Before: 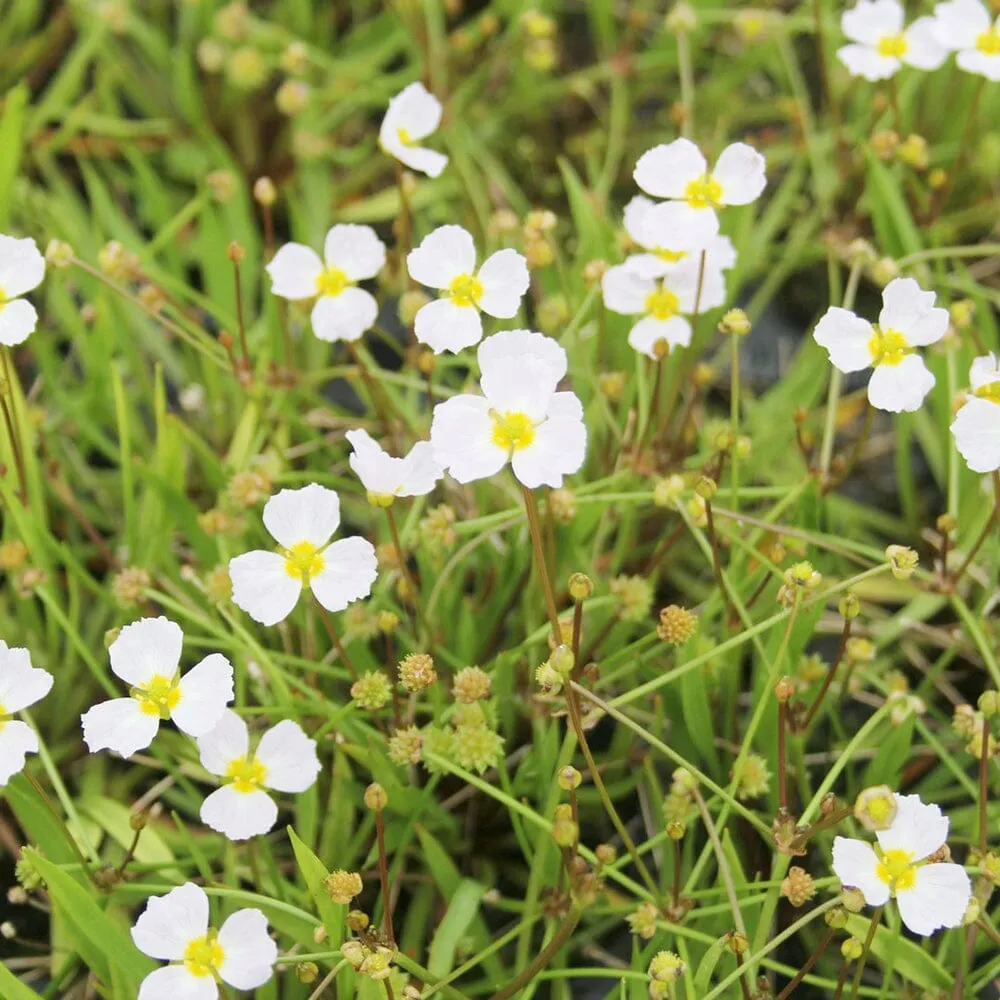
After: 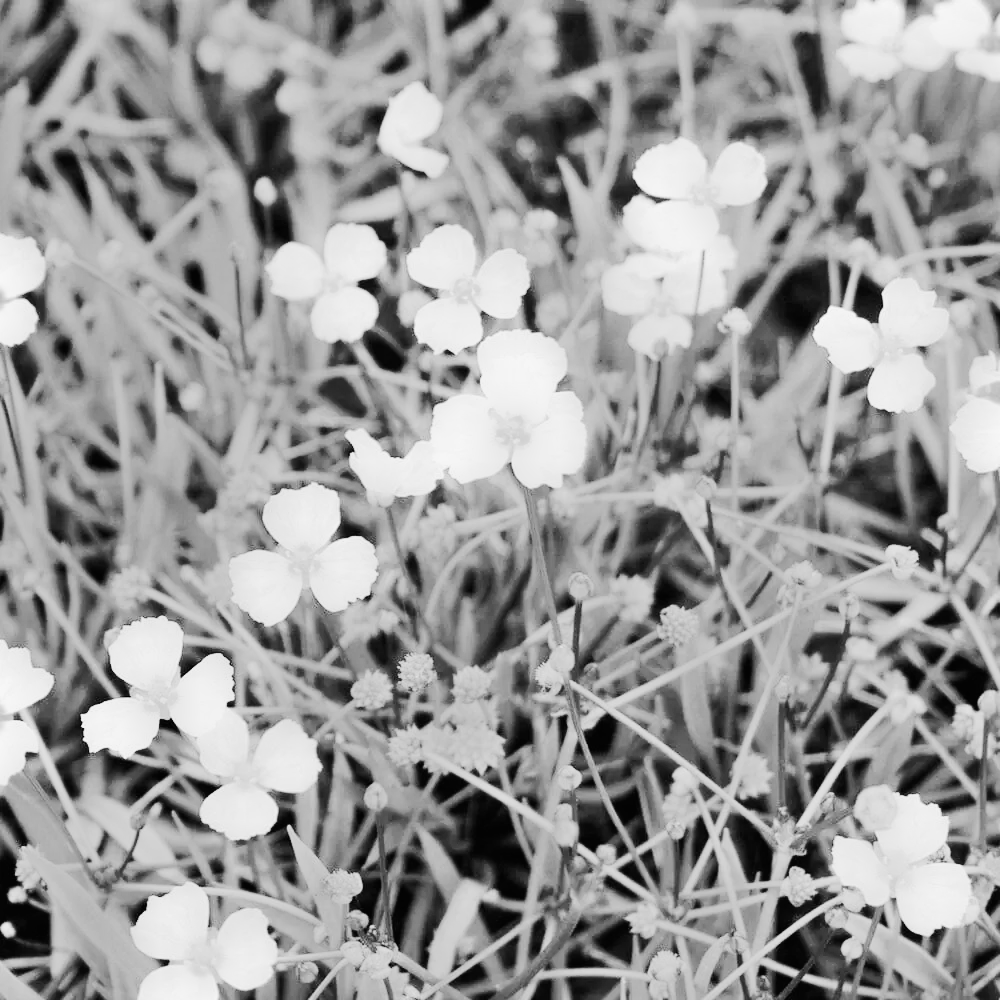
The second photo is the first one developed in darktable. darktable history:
exposure: compensate highlight preservation false
shadows and highlights: shadows 5, soften with gaussian
monochrome: on, module defaults
color correction: highlights a* 10.44, highlights b* 30.04, shadows a* 2.73, shadows b* 17.51, saturation 1.72
tone curve: curves: ch0 [(0, 0) (0.16, 0.055) (0.506, 0.762) (1, 1.024)], color space Lab, linked channels, preserve colors none
